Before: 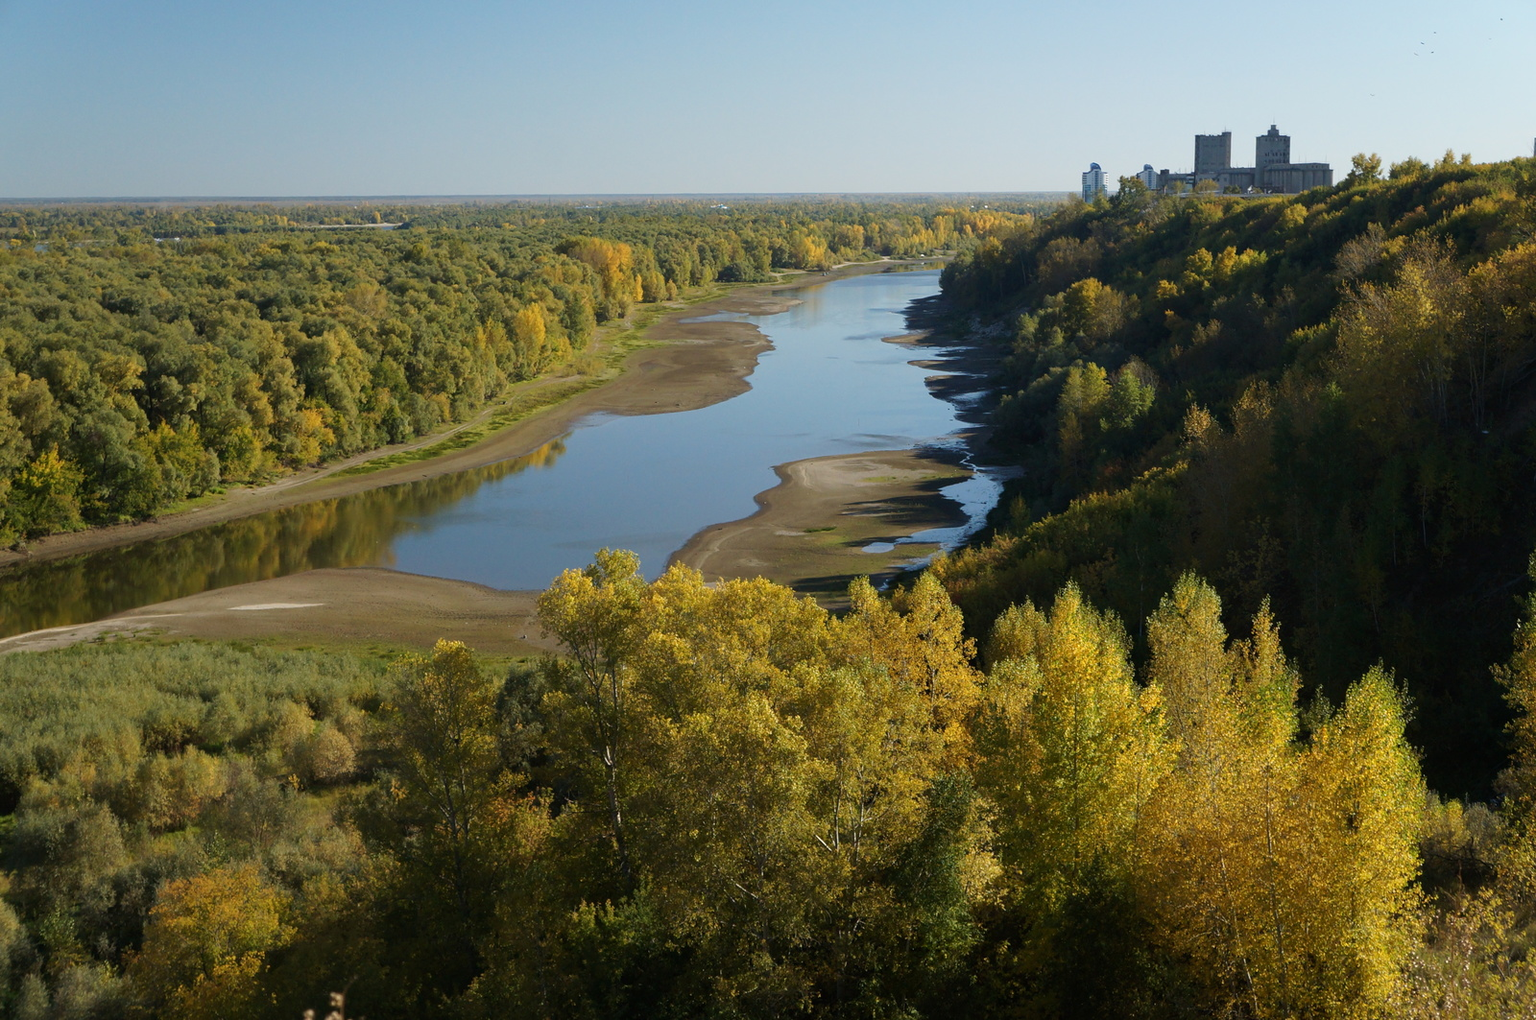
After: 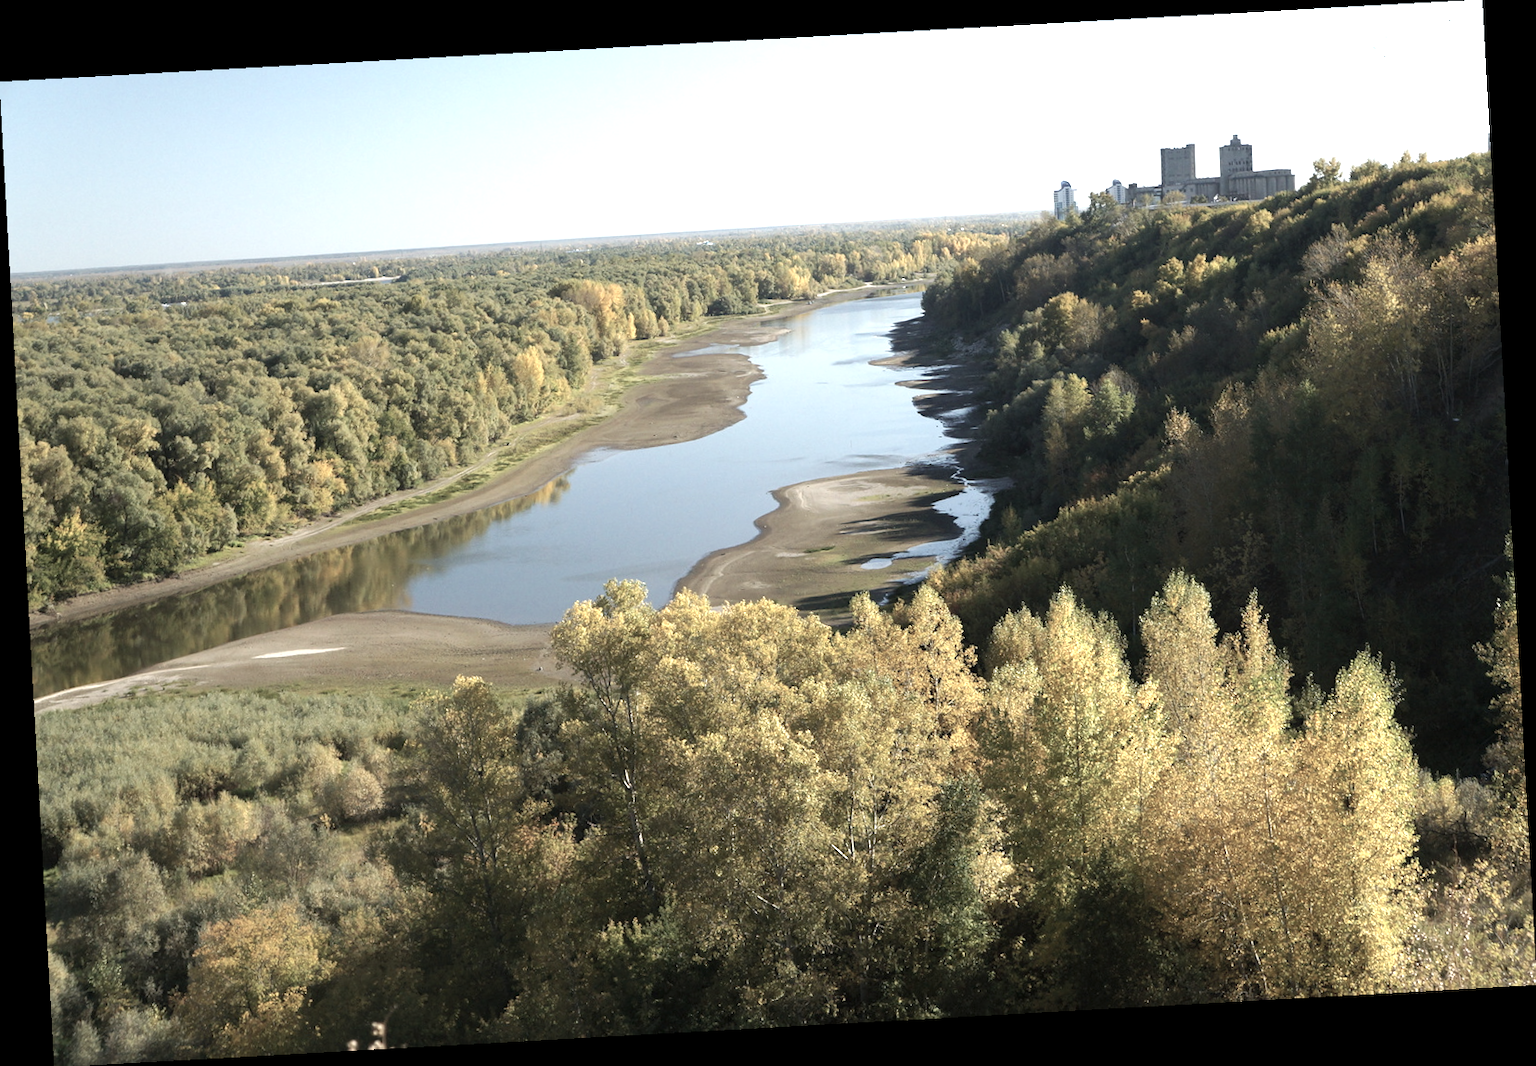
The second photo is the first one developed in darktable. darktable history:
exposure: exposure 1.16 EV, compensate exposure bias true, compensate highlight preservation false
rotate and perspective: rotation -3.18°, automatic cropping off
color correction: saturation 0.5
